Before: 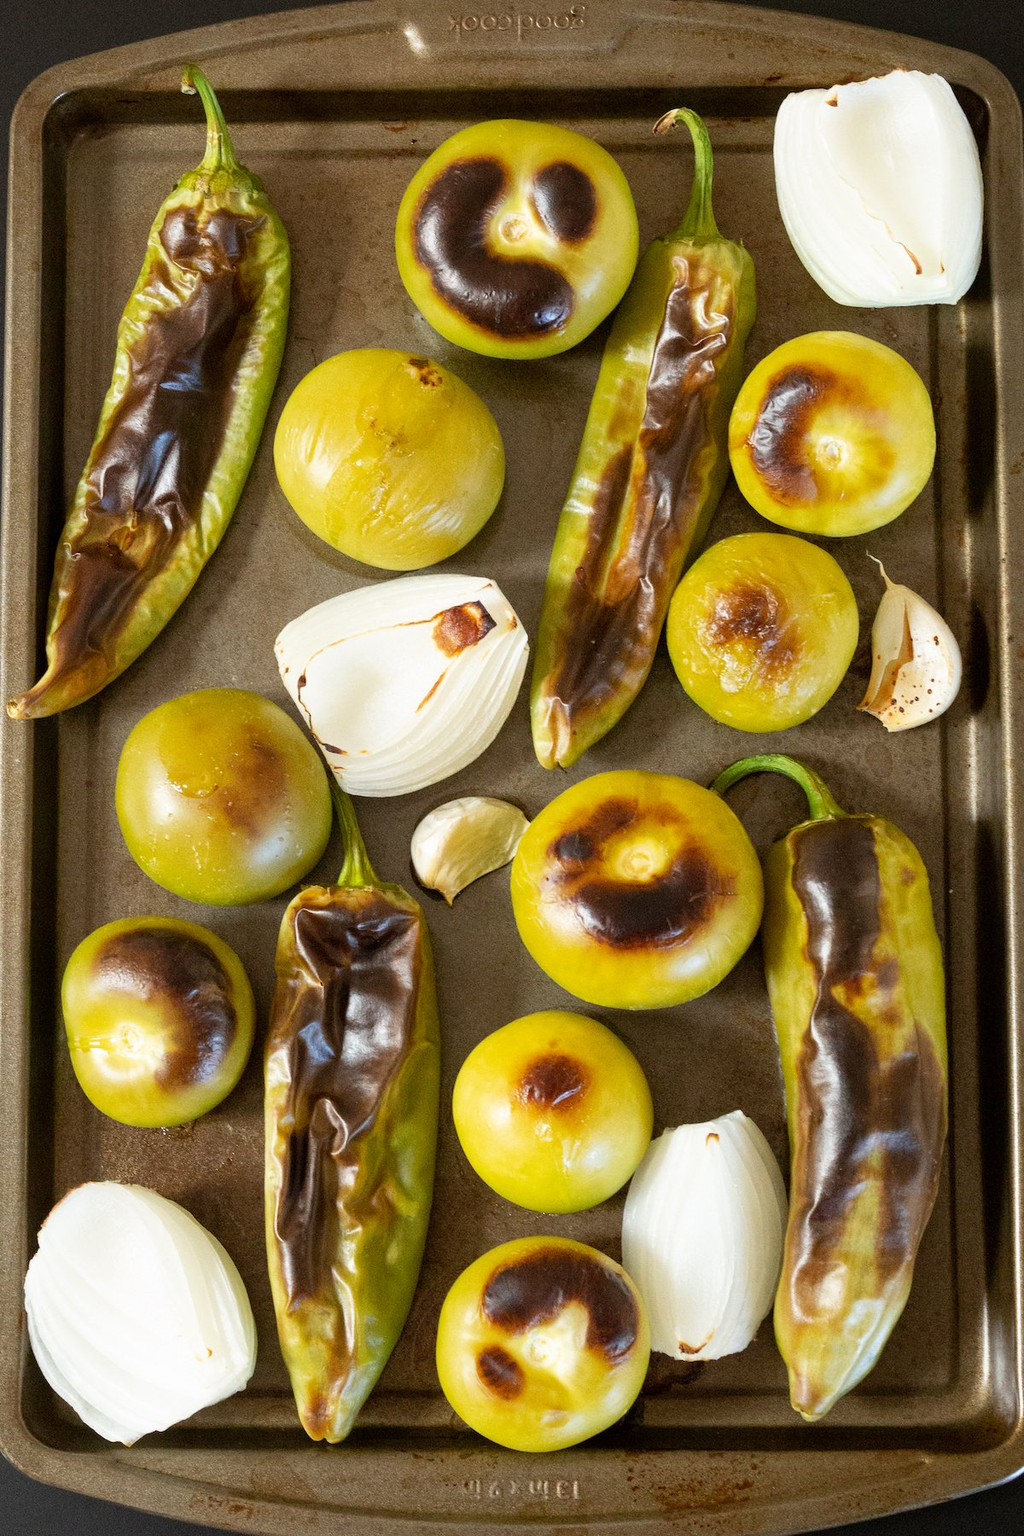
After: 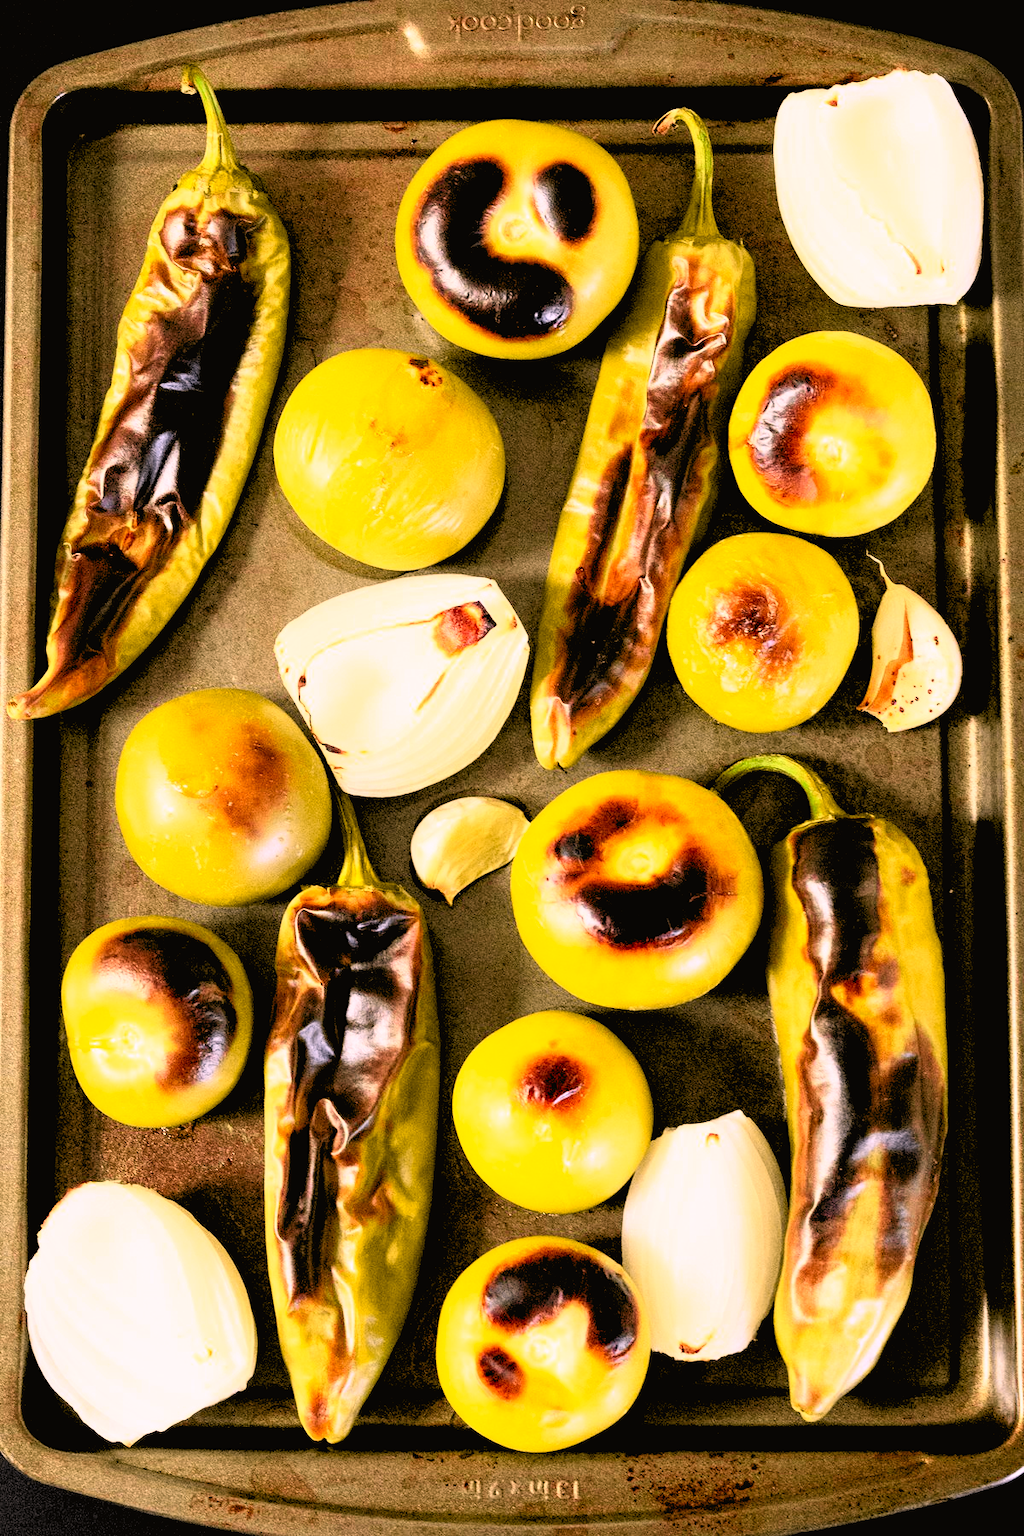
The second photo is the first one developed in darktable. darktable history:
rgb levels: levels [[0.034, 0.472, 0.904], [0, 0.5, 1], [0, 0.5, 1]]
color correction: highlights a* 14.52, highlights b* 4.84
tone curve: curves: ch0 [(0, 0.017) (0.259, 0.344) (0.593, 0.778) (0.786, 0.931) (1, 0.999)]; ch1 [(0, 0) (0.405, 0.387) (0.442, 0.47) (0.492, 0.5) (0.511, 0.503) (0.548, 0.596) (0.7, 0.795) (1, 1)]; ch2 [(0, 0) (0.411, 0.433) (0.5, 0.504) (0.535, 0.581) (1, 1)], color space Lab, independent channels, preserve colors none
